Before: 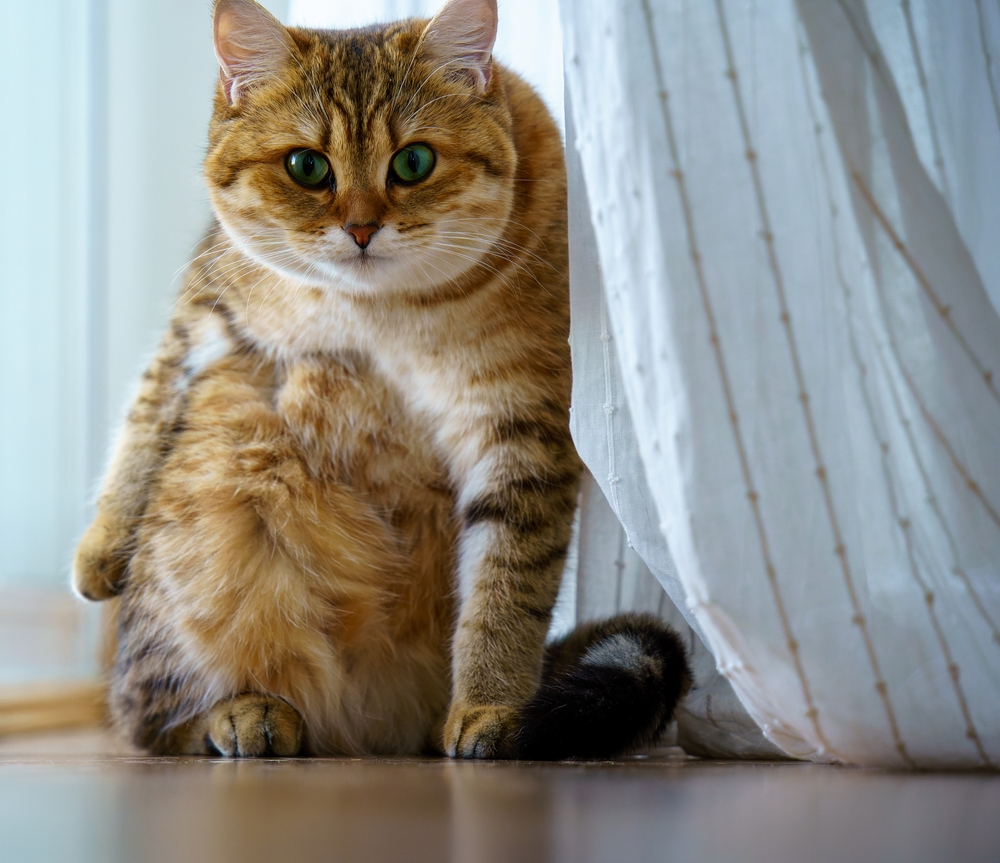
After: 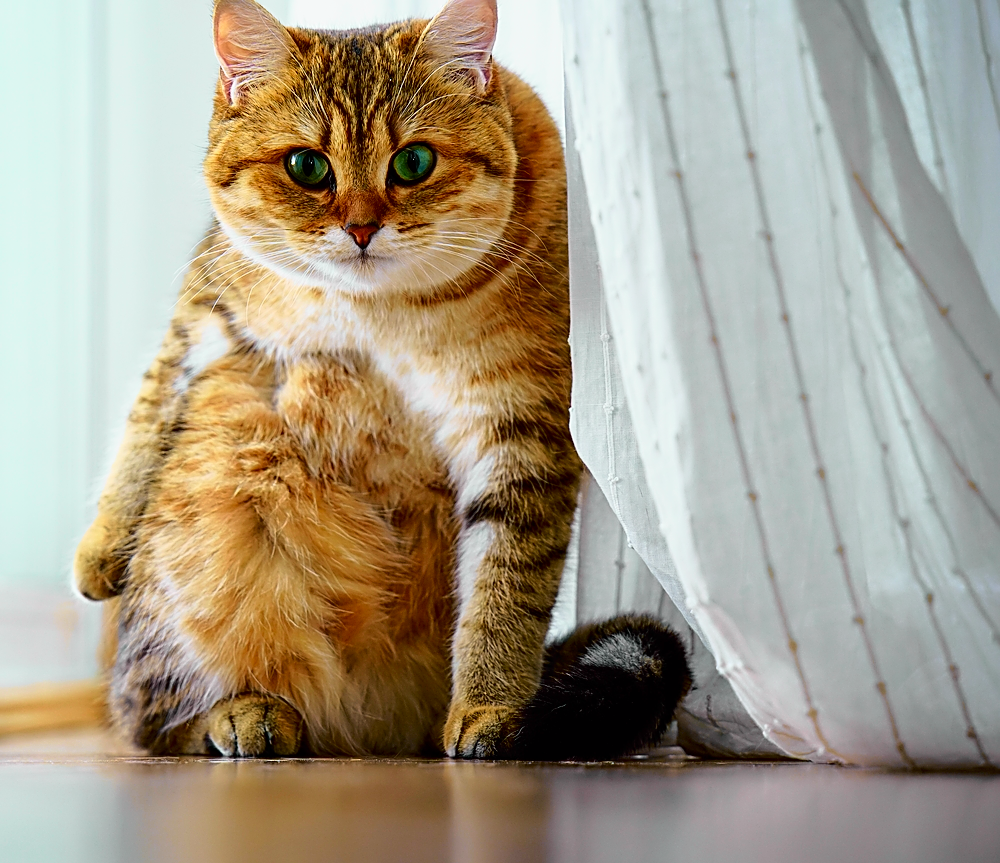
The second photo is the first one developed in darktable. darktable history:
sharpen: amount 1
tone curve: curves: ch0 [(0, 0) (0.062, 0.023) (0.168, 0.142) (0.359, 0.419) (0.469, 0.544) (0.634, 0.722) (0.839, 0.909) (0.998, 0.978)]; ch1 [(0, 0) (0.437, 0.408) (0.472, 0.47) (0.502, 0.504) (0.527, 0.546) (0.568, 0.619) (0.608, 0.665) (0.669, 0.748) (0.859, 0.899) (1, 1)]; ch2 [(0, 0) (0.33, 0.301) (0.421, 0.443) (0.473, 0.498) (0.509, 0.5) (0.535, 0.564) (0.575, 0.625) (0.608, 0.667) (1, 1)], color space Lab, independent channels, preserve colors none
